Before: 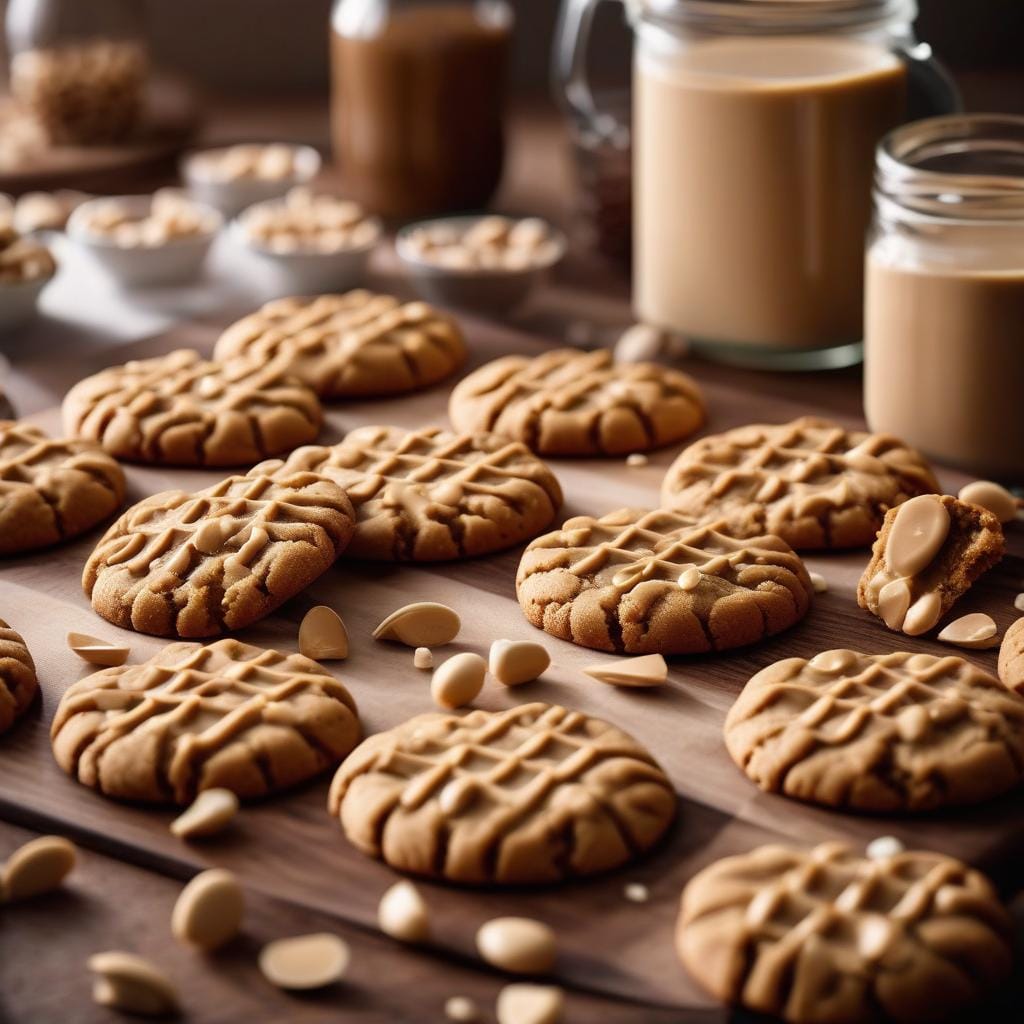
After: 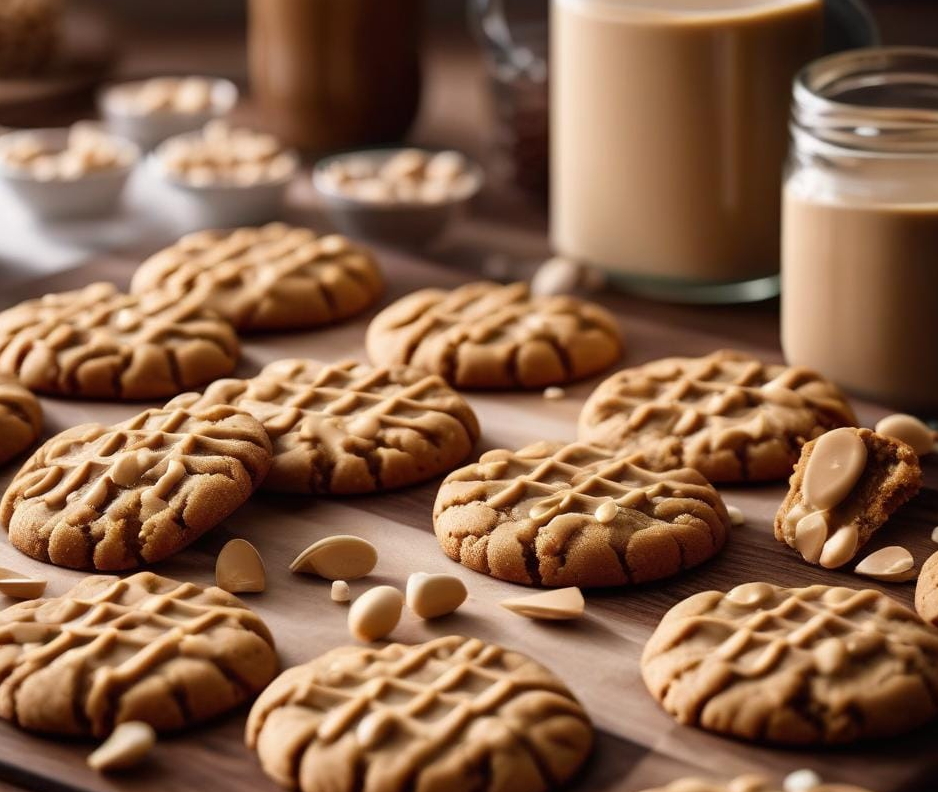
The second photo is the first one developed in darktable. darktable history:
crop: left 8.155%, top 6.611%, bottom 15.385%
